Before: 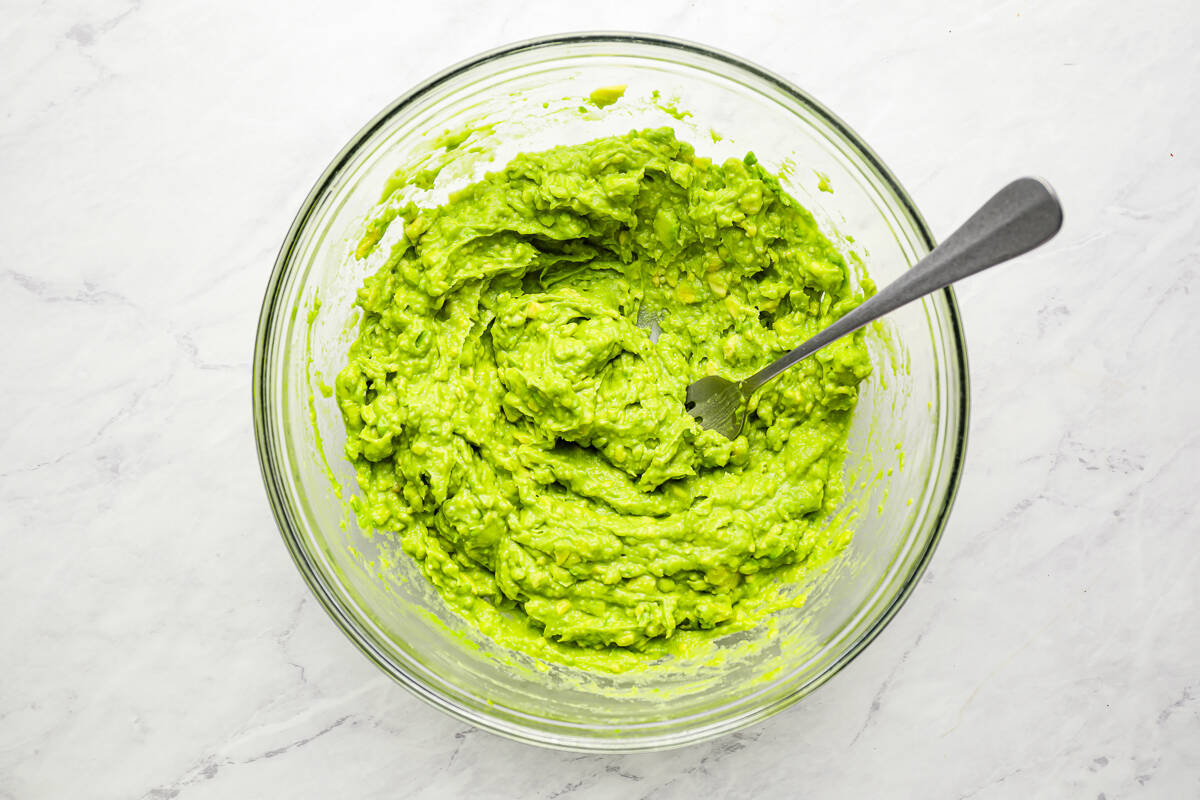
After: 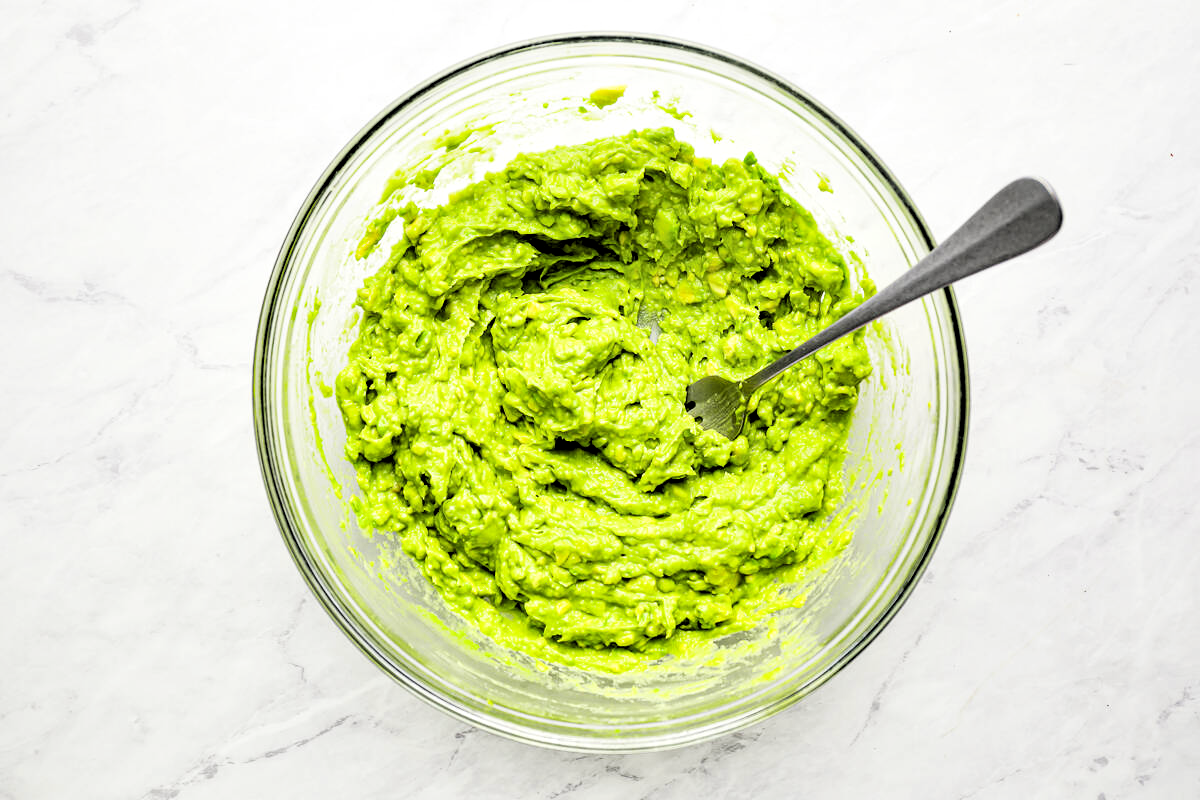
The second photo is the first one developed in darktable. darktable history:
filmic rgb: black relative exposure -5.08 EV, white relative exposure 3.98 EV, hardness 2.89, contrast 1.297, highlights saturation mix -29.61%
local contrast: mode bilateral grid, contrast 19, coarseness 50, detail 130%, midtone range 0.2
levels: levels [0.055, 0.477, 0.9]
